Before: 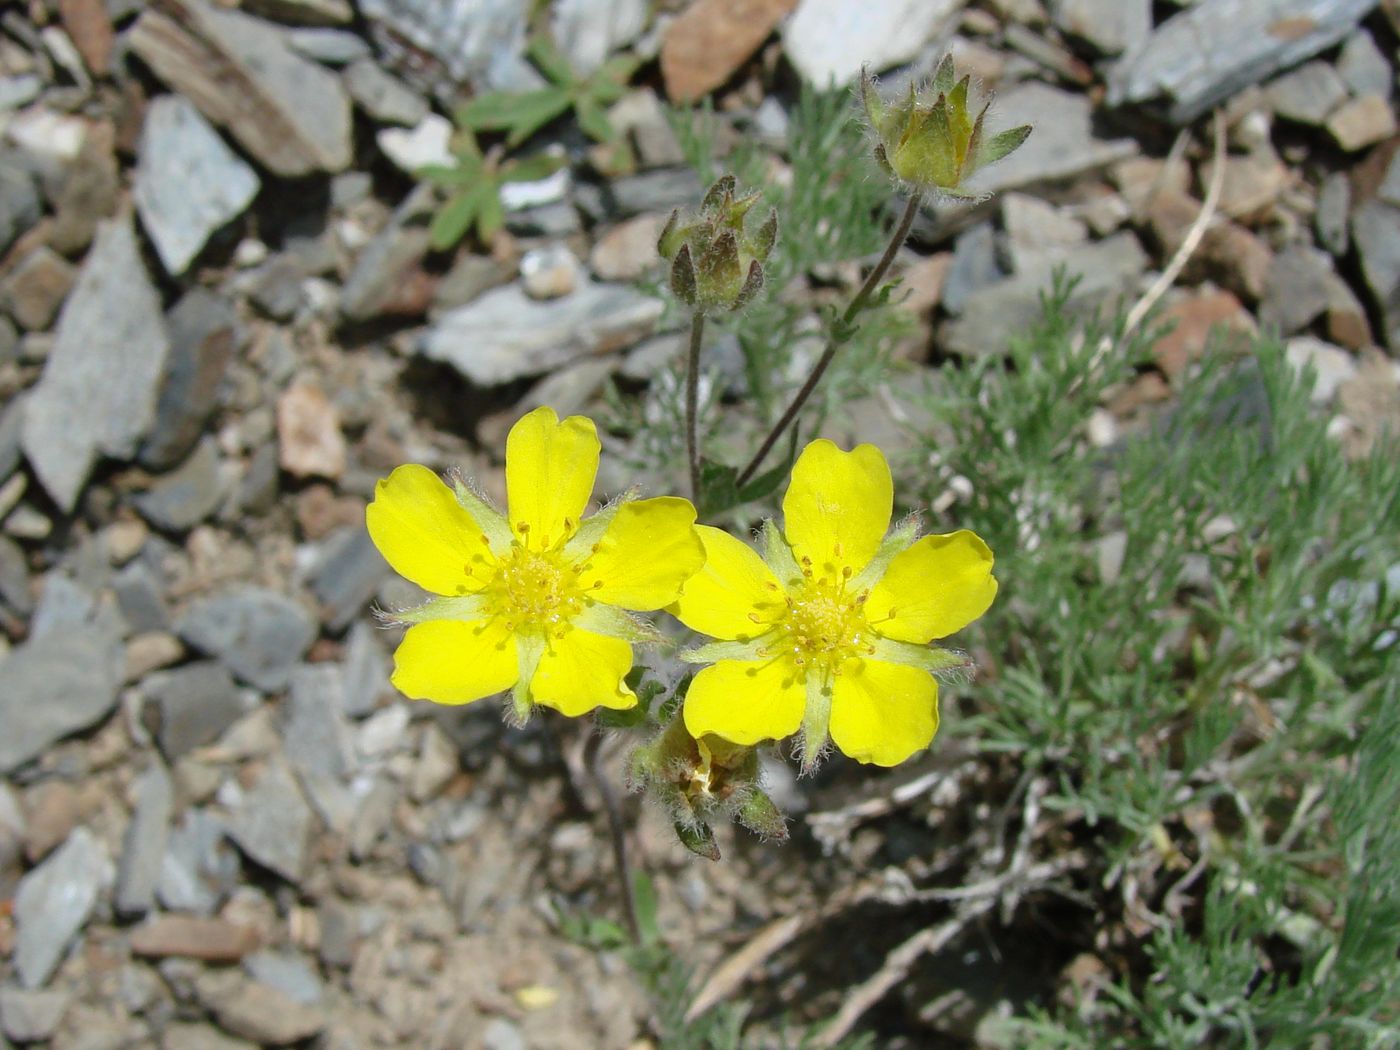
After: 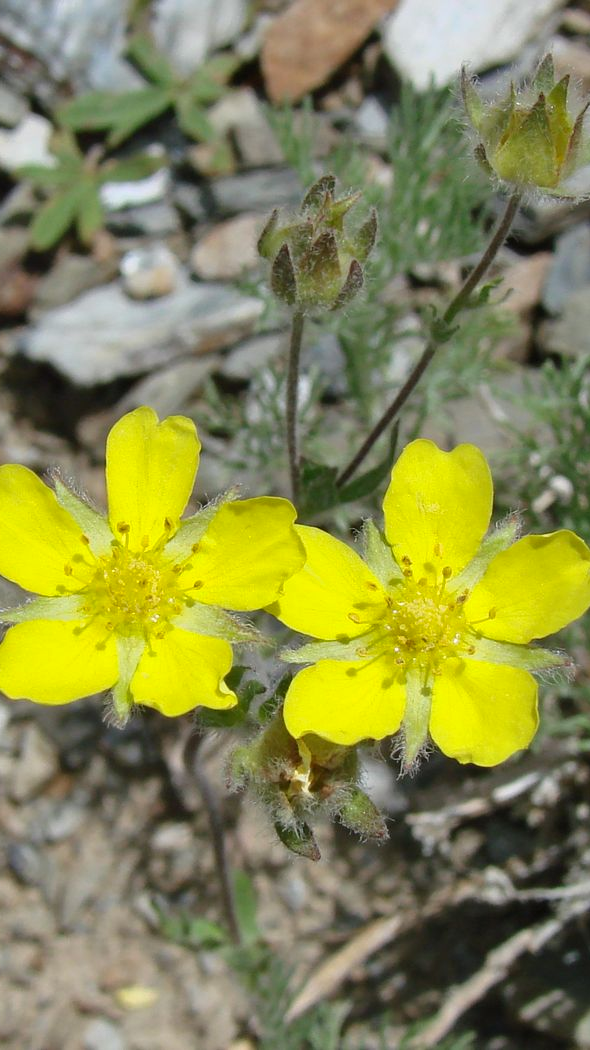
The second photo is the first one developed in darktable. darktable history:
shadows and highlights: shadows 32.83, highlights -47.7, soften with gaussian
crop: left 28.583%, right 29.231%
